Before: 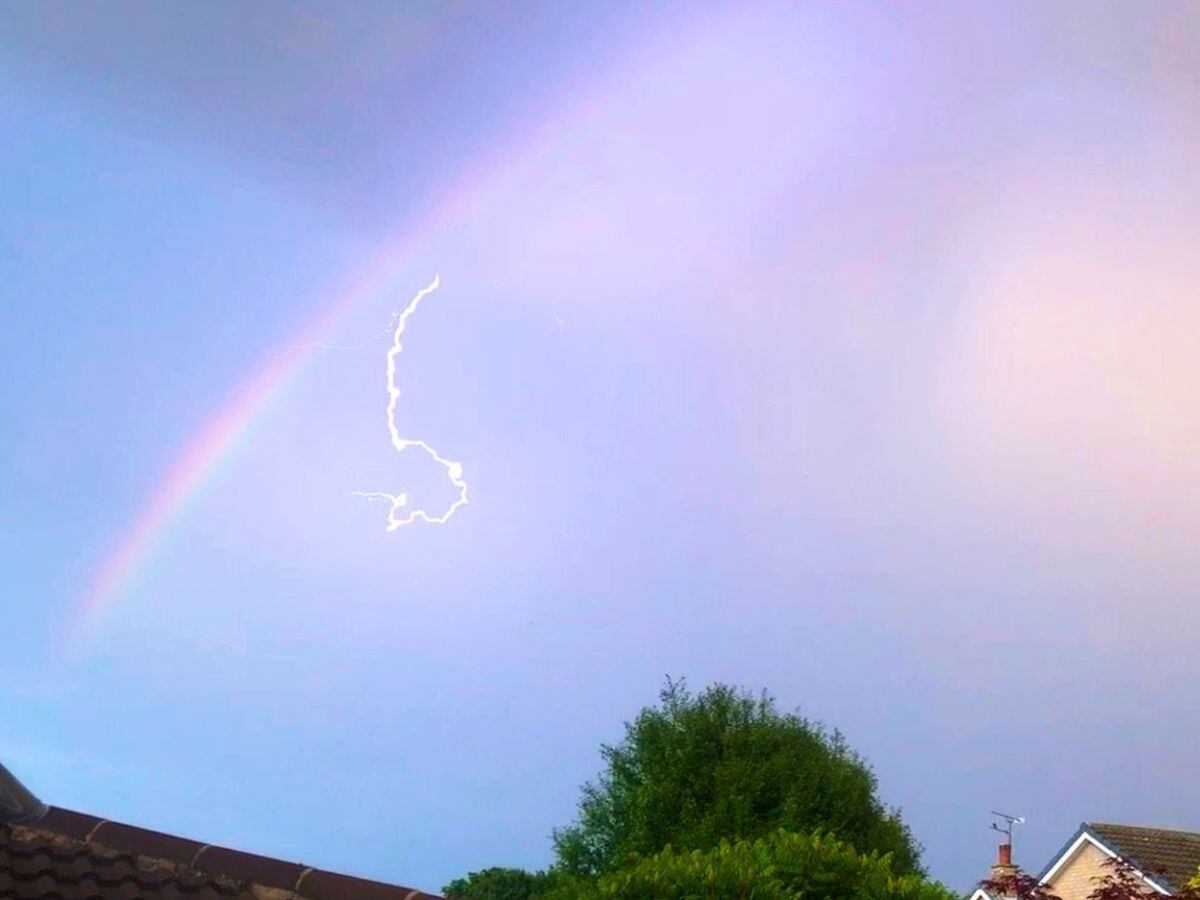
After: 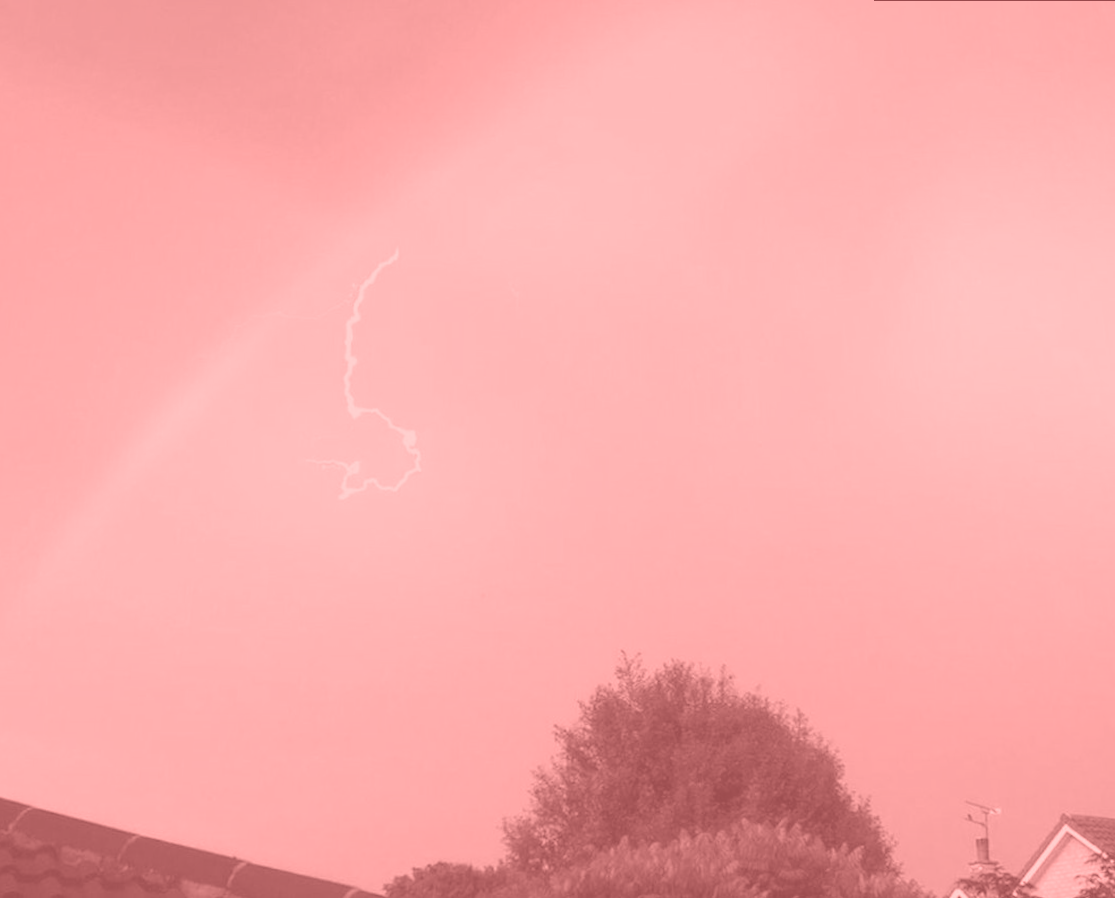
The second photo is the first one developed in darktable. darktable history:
colorize: saturation 51%, source mix 50.67%, lightness 50.67%
rotate and perspective: rotation 0.215°, lens shift (vertical) -0.139, crop left 0.069, crop right 0.939, crop top 0.002, crop bottom 0.996
